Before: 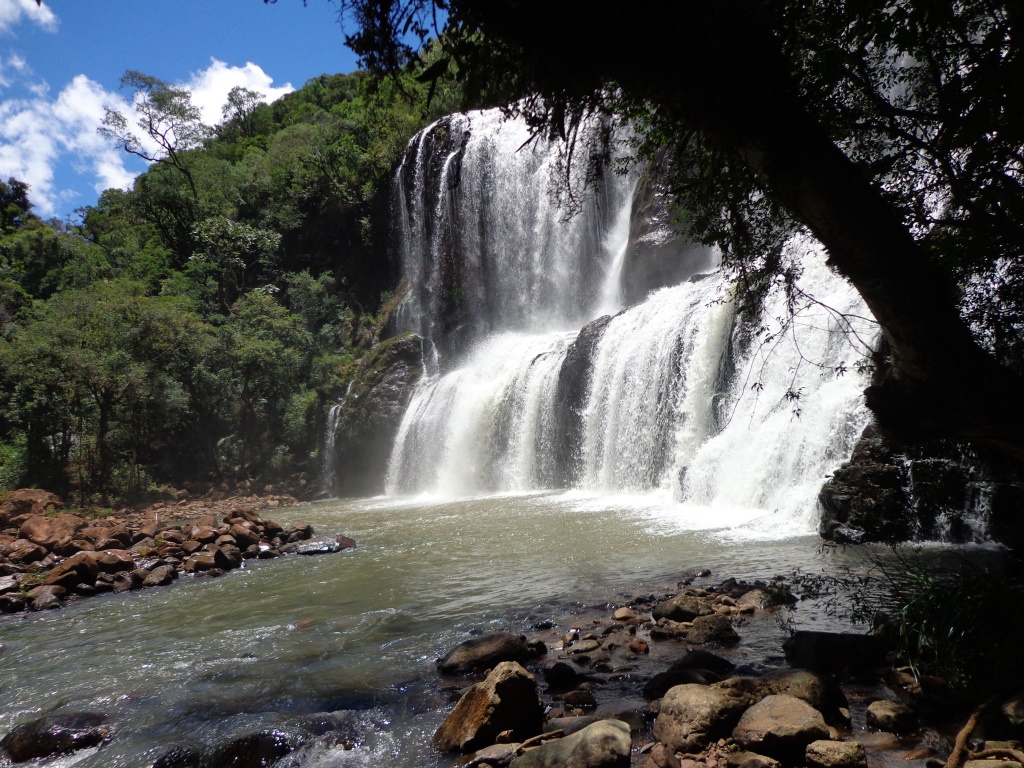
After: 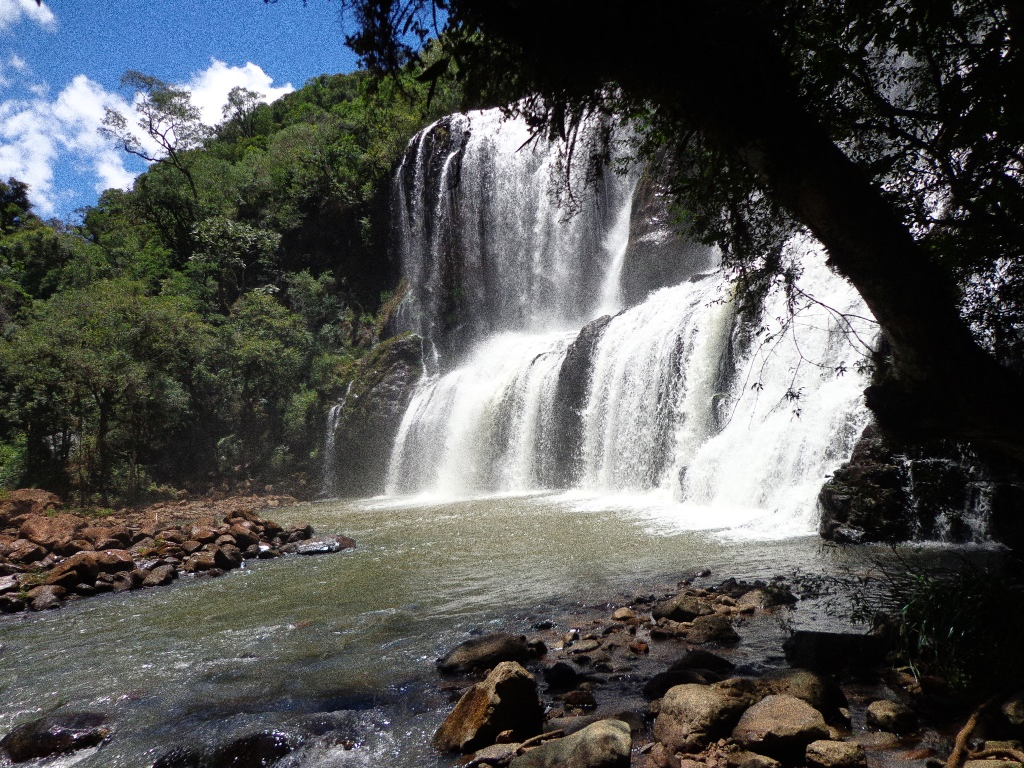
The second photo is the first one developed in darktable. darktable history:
grain: coarseness 10.62 ISO, strength 55.56%
shadows and highlights: shadows 0, highlights 40
